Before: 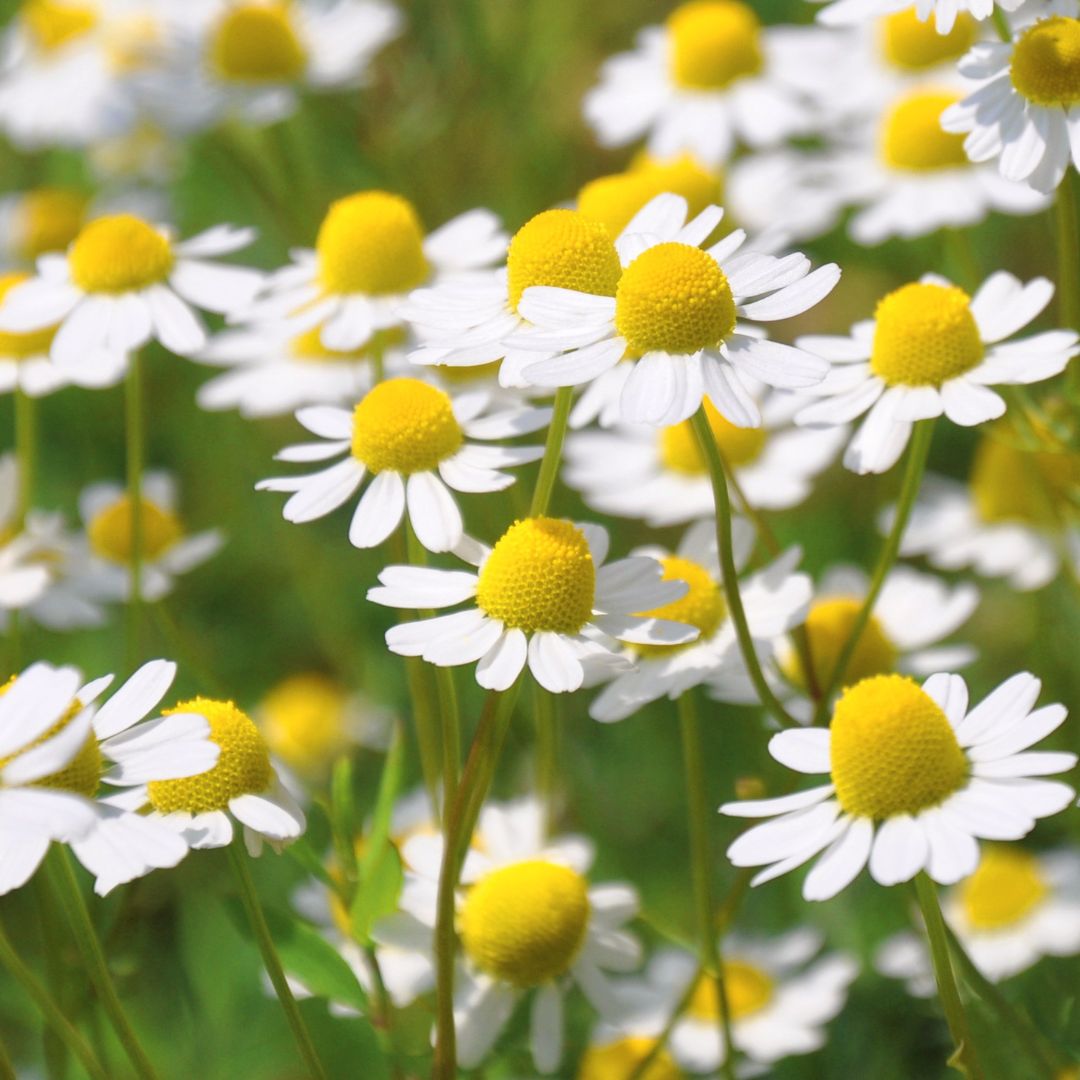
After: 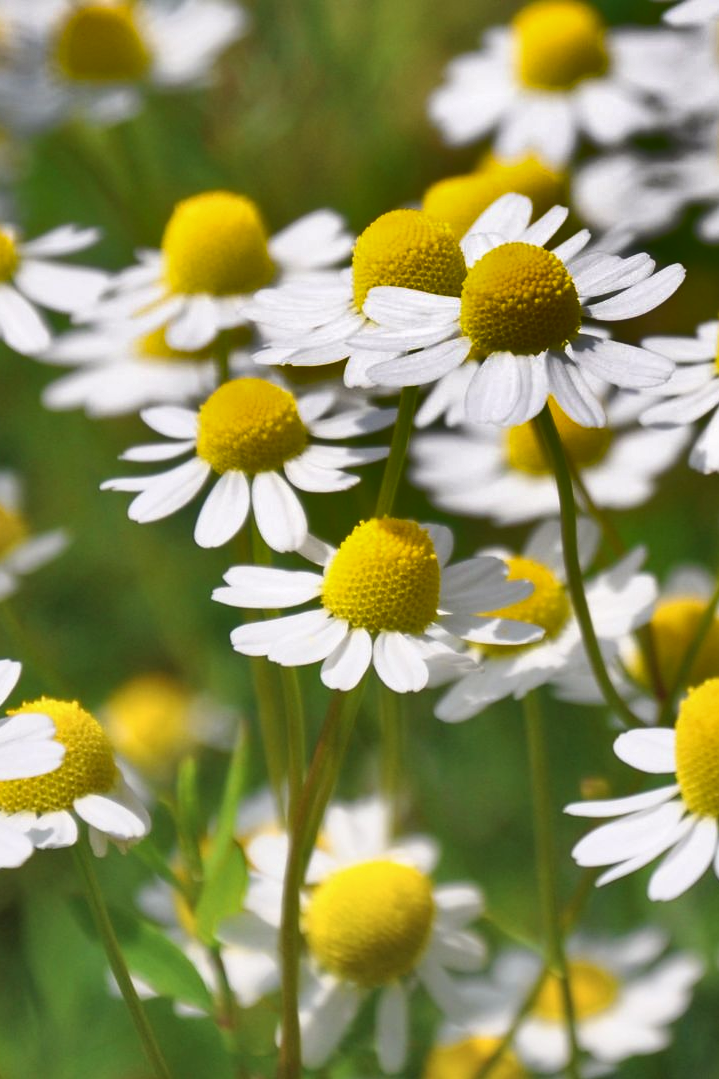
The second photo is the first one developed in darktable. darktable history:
shadows and highlights: shadows 20.91, highlights -82.73, soften with gaussian
crop and rotate: left 14.385%, right 18.948%
contrast brightness saturation: saturation -0.04
